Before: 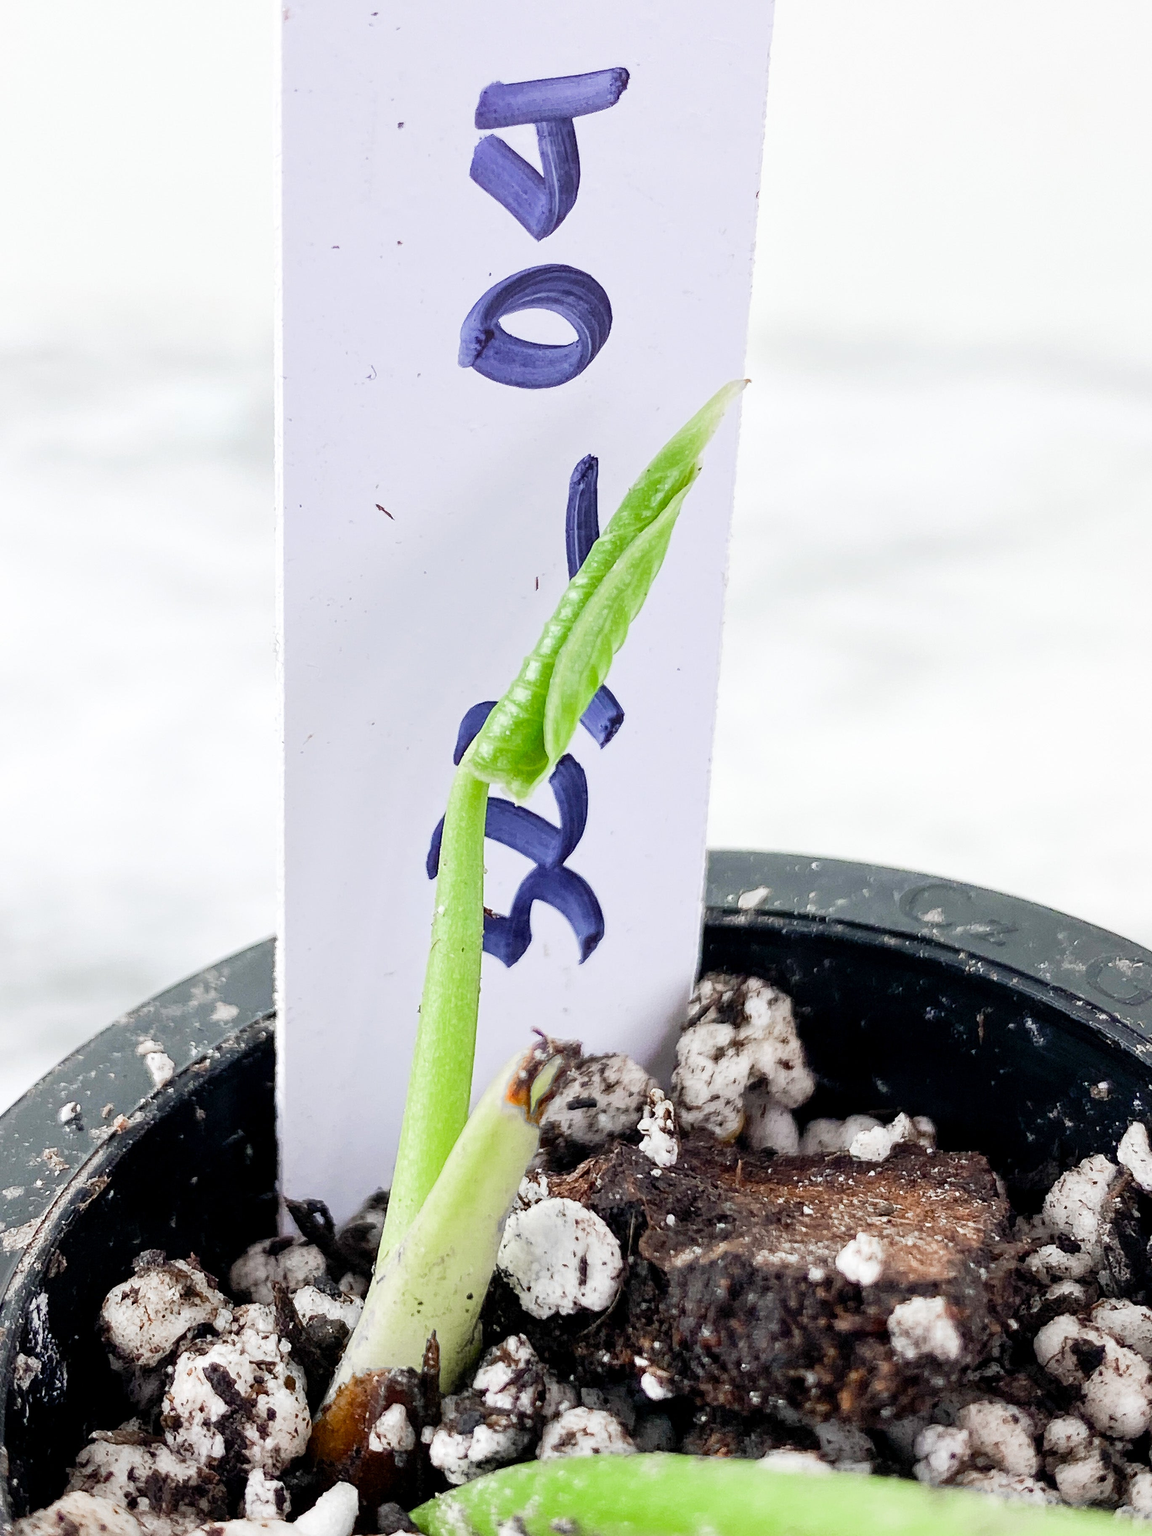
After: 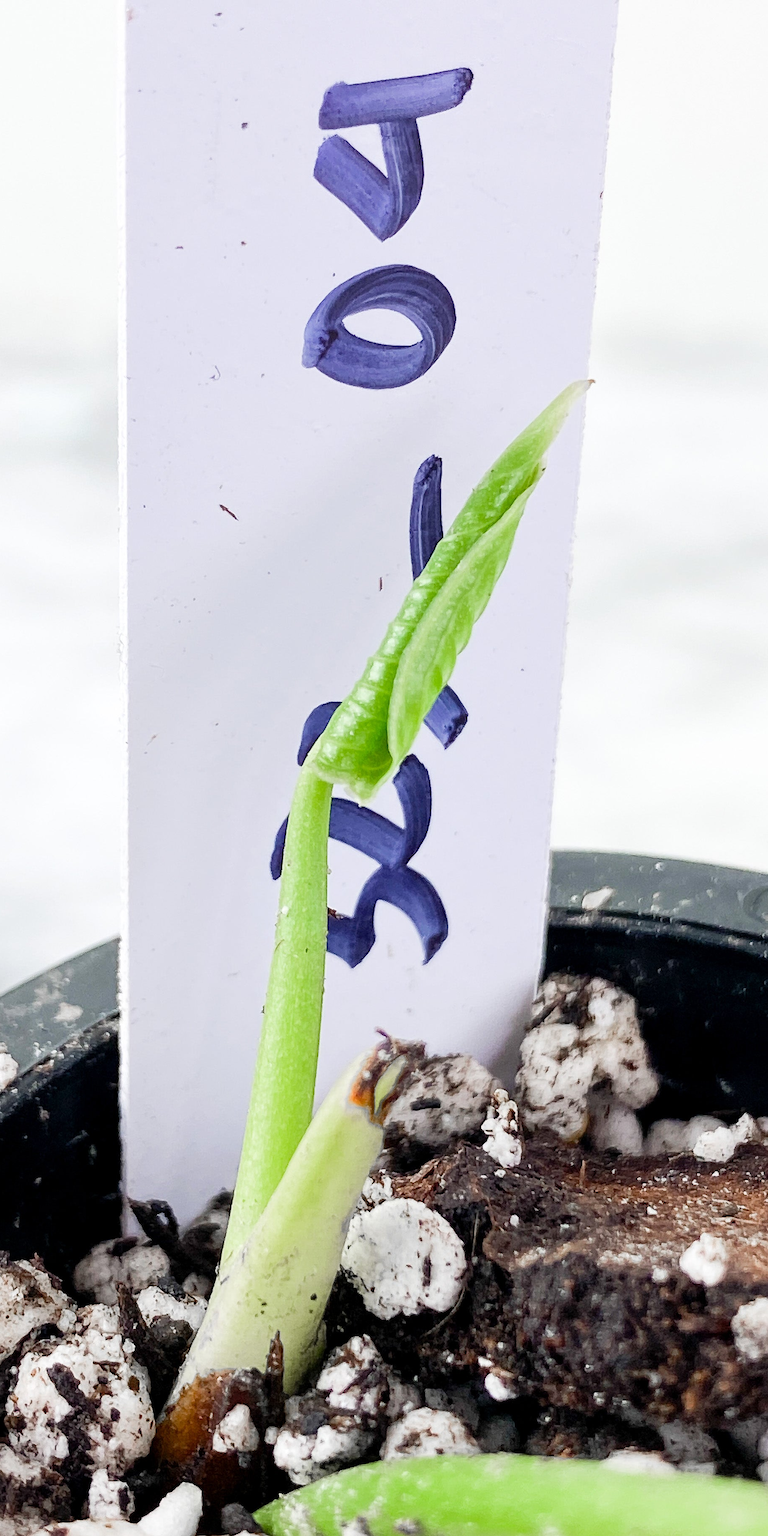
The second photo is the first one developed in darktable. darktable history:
crop and rotate: left 13.608%, right 19.728%
